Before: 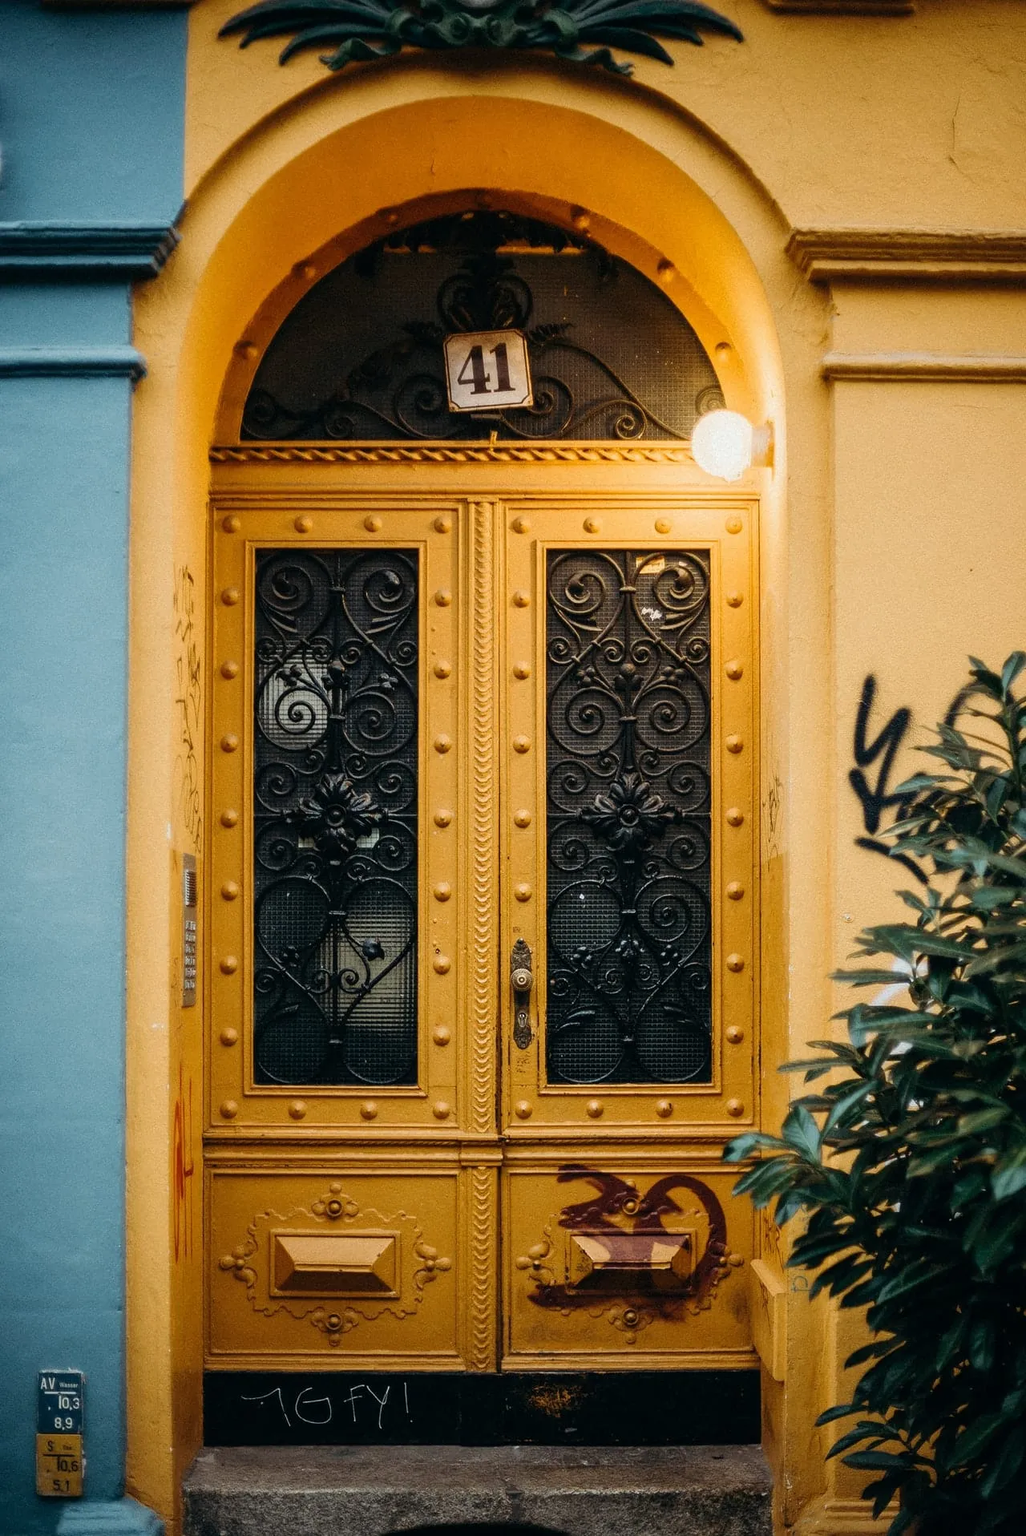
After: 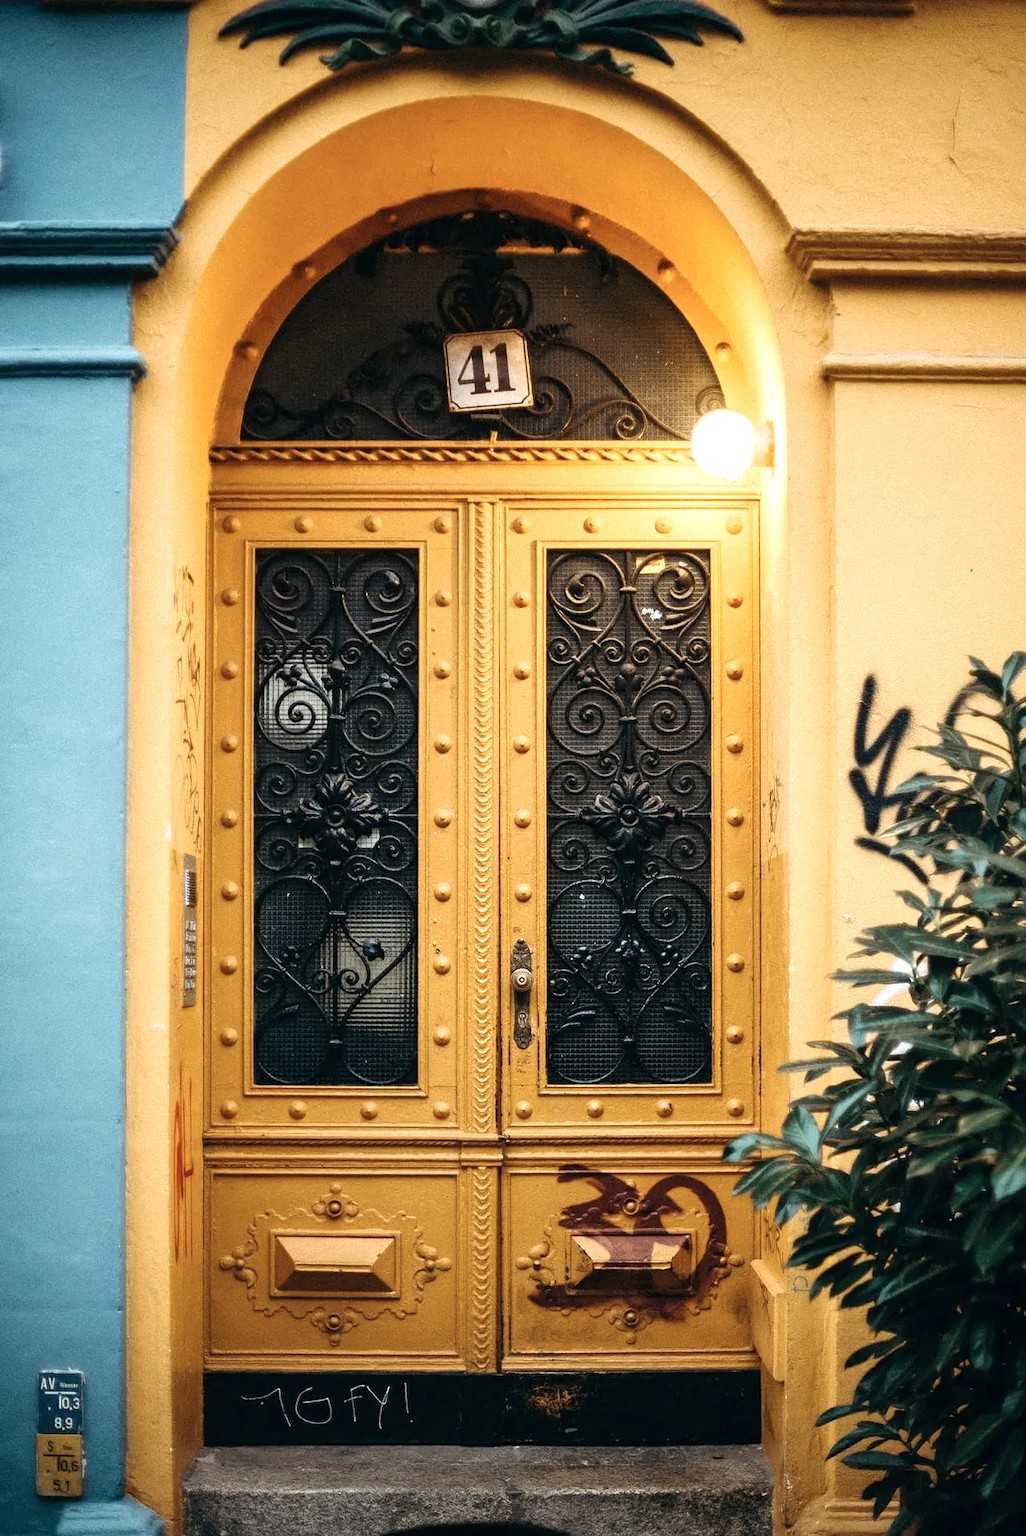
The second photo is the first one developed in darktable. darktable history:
color zones: curves: ch0 [(0, 0.5) (0.143, 0.5) (0.286, 0.5) (0.429, 0.504) (0.571, 0.5) (0.714, 0.509) (0.857, 0.5) (1, 0.5)]; ch1 [(0, 0.425) (0.143, 0.425) (0.286, 0.375) (0.429, 0.405) (0.571, 0.5) (0.714, 0.47) (0.857, 0.425) (1, 0.435)]; ch2 [(0, 0.5) (0.143, 0.5) (0.286, 0.5) (0.429, 0.517) (0.571, 0.5) (0.714, 0.51) (0.857, 0.5) (1, 0.5)]
exposure: exposure 0.633 EV, compensate exposure bias true, compensate highlight preservation false
